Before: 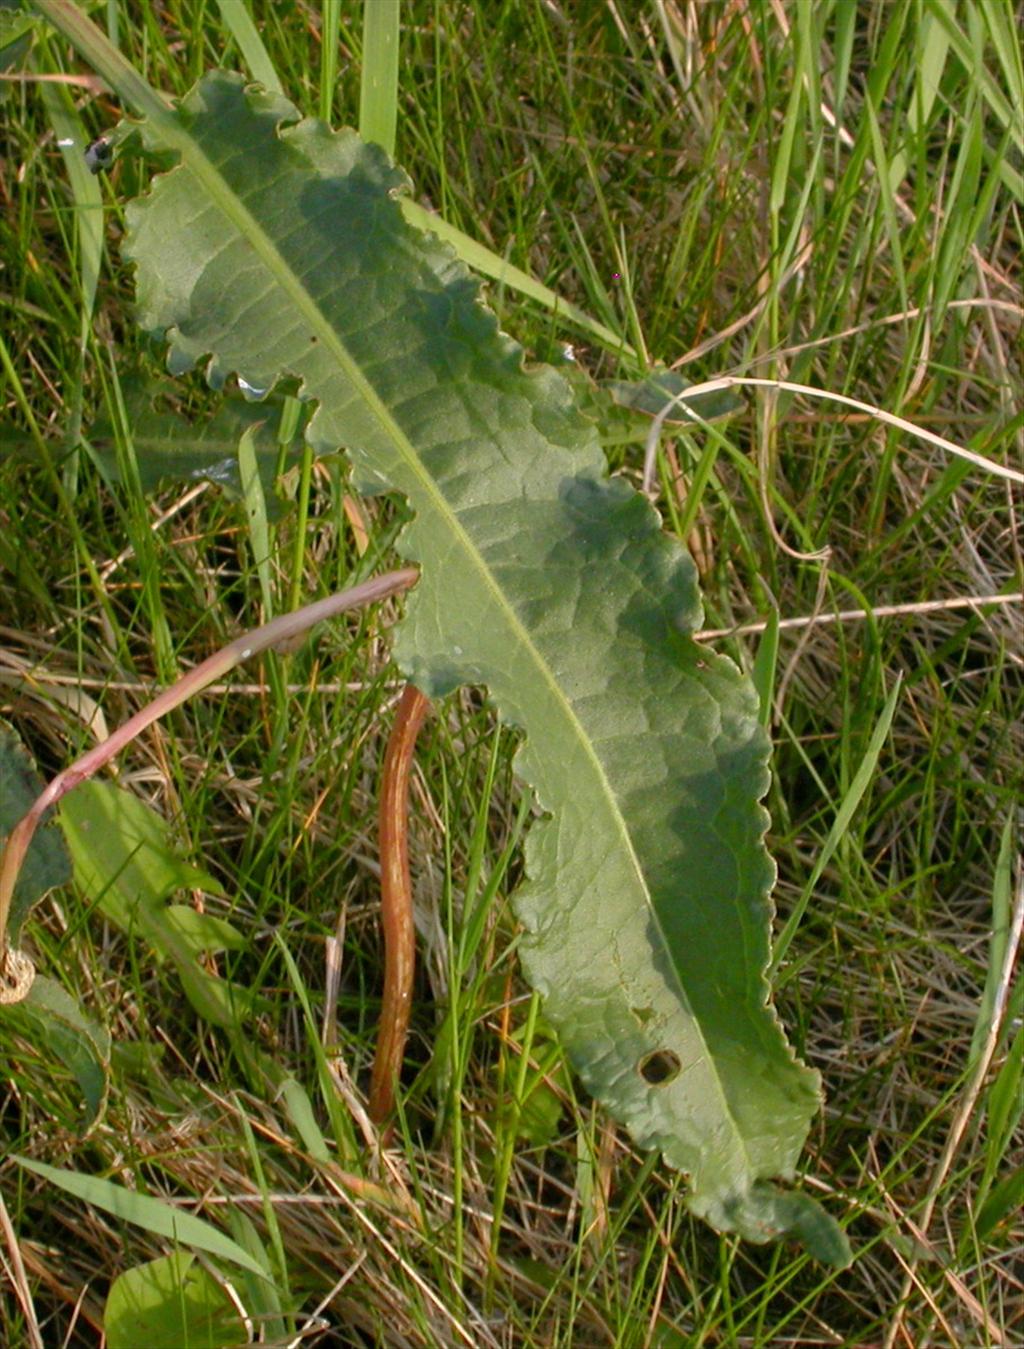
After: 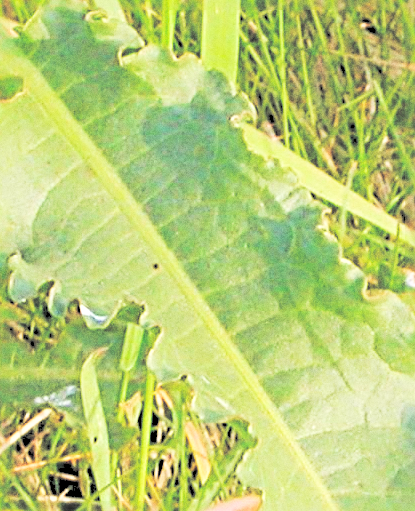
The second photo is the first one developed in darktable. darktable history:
exposure: black level correction 0.001, exposure 0.14 EV, compensate highlight preservation false
contrast brightness saturation: brightness 1
crop: left 15.452%, top 5.459%, right 43.956%, bottom 56.62%
sharpen: radius 3.69, amount 0.928
grain: on, module defaults
base curve: curves: ch0 [(0, 0) (0.036, 0.025) (0.121, 0.166) (0.206, 0.329) (0.605, 0.79) (1, 1)], preserve colors none
